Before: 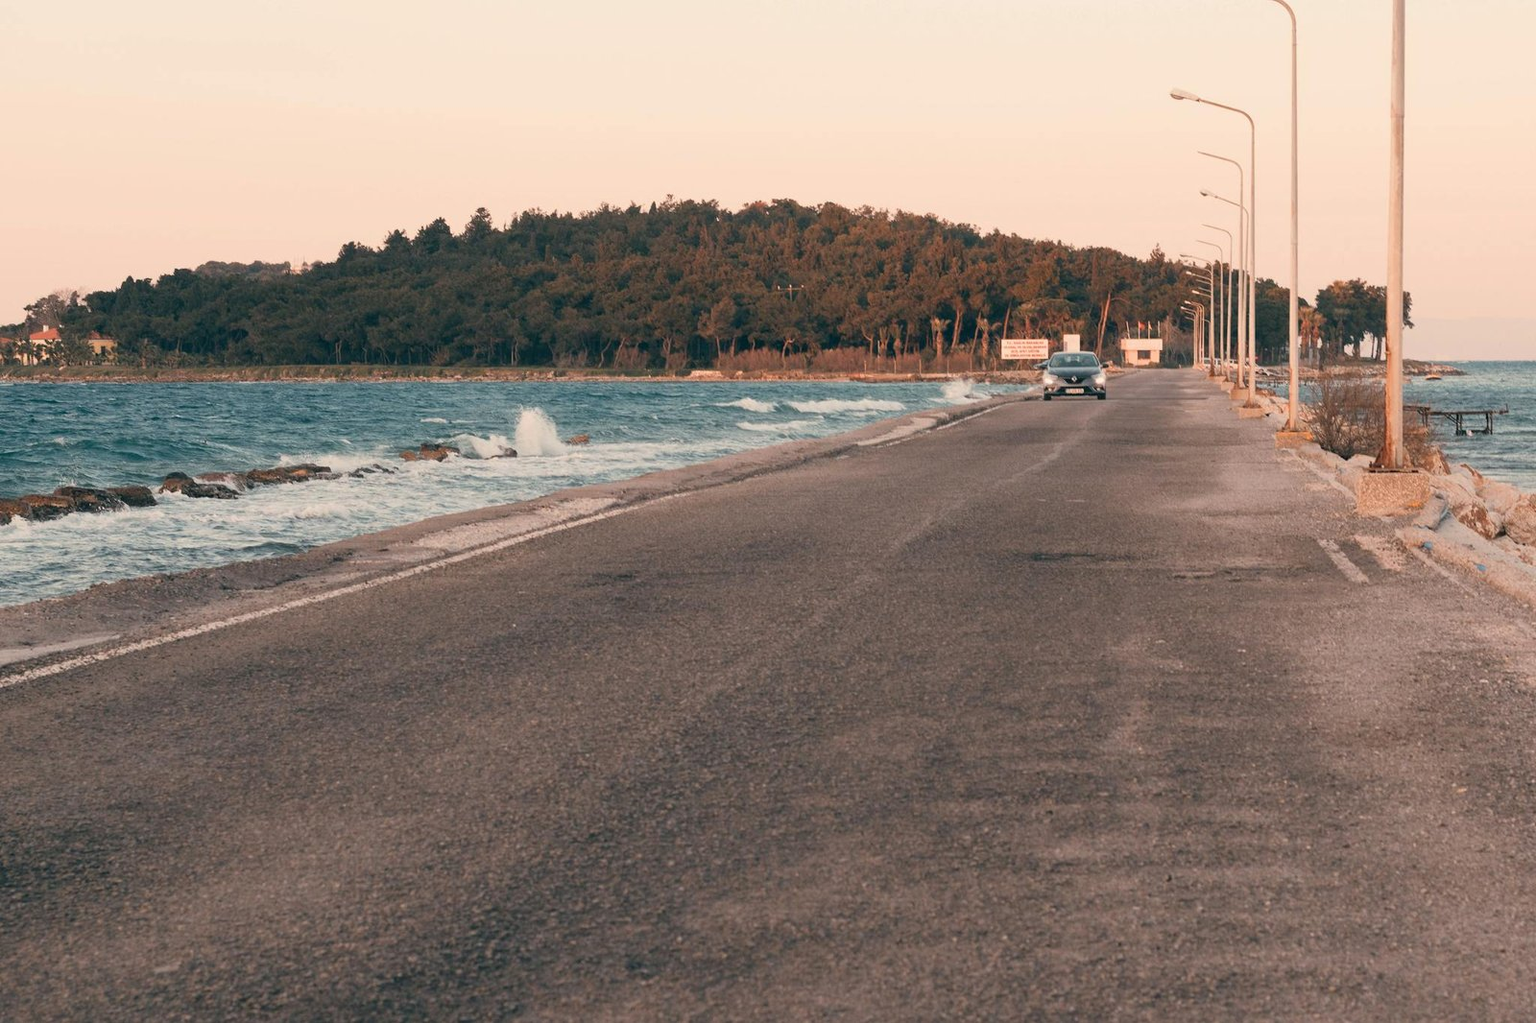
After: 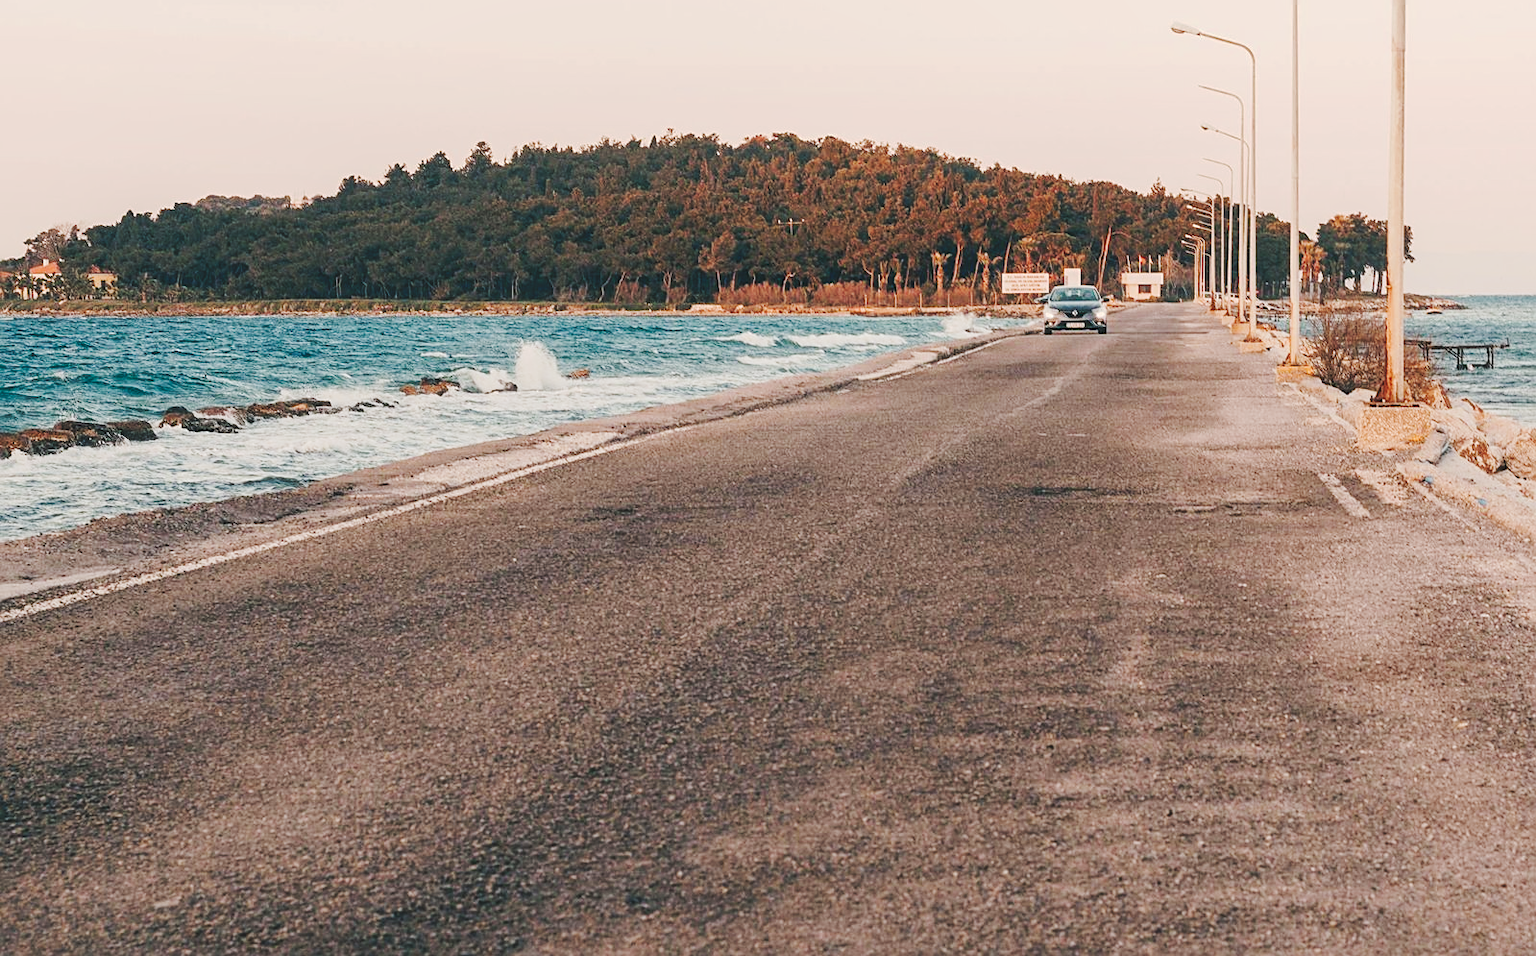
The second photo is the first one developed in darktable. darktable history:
exposure: compensate highlight preservation false
tone curve: curves: ch0 [(0, 0) (0.003, 0.061) (0.011, 0.065) (0.025, 0.066) (0.044, 0.077) (0.069, 0.092) (0.1, 0.106) (0.136, 0.125) (0.177, 0.16) (0.224, 0.206) (0.277, 0.272) (0.335, 0.356) (0.399, 0.472) (0.468, 0.59) (0.543, 0.686) (0.623, 0.766) (0.709, 0.832) (0.801, 0.886) (0.898, 0.929) (1, 1)], preserve colors none
sharpen: on, module defaults
crop and rotate: top 6.548%
local contrast: detail 109%
shadows and highlights: shadows 25.76, highlights -26.49
color zones: curves: ch0 [(0.068, 0.464) (0.25, 0.5) (0.48, 0.508) (0.75, 0.536) (0.886, 0.476) (0.967, 0.456)]; ch1 [(0.066, 0.456) (0.25, 0.5) (0.616, 0.508) (0.746, 0.56) (0.934, 0.444)]
